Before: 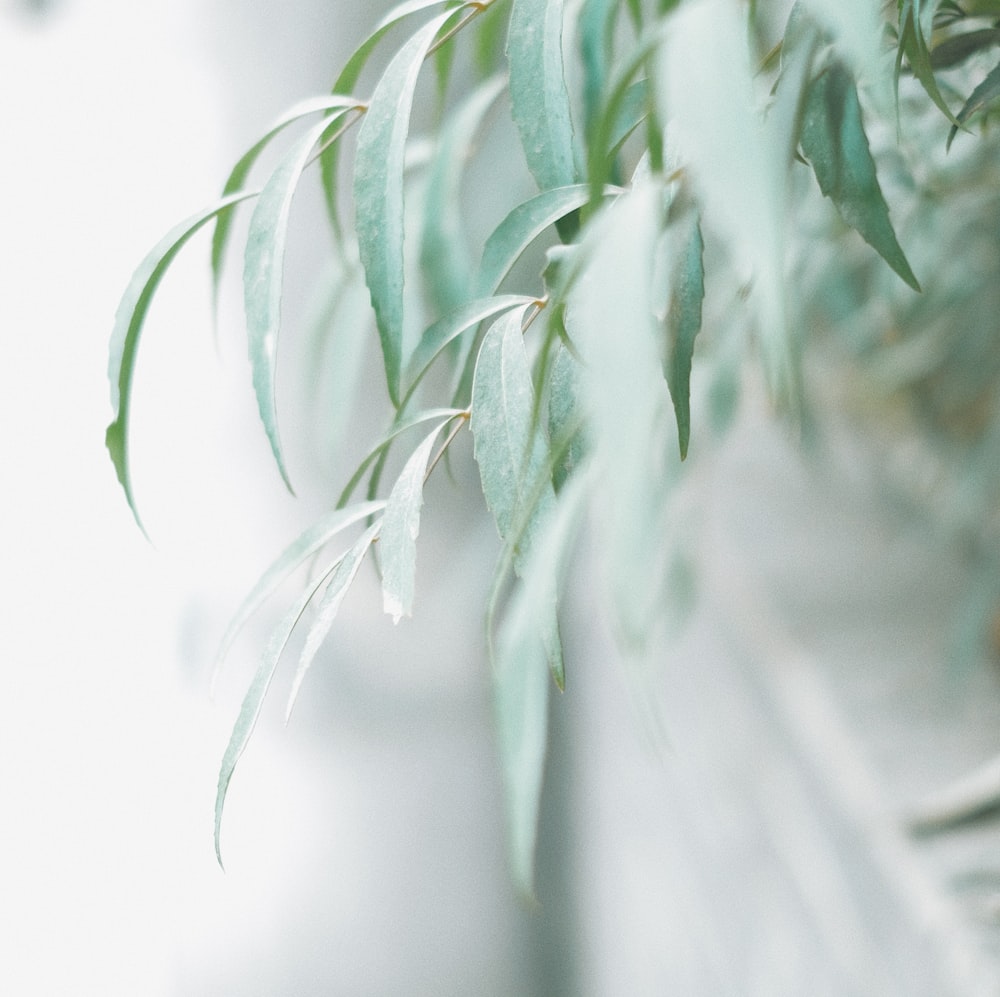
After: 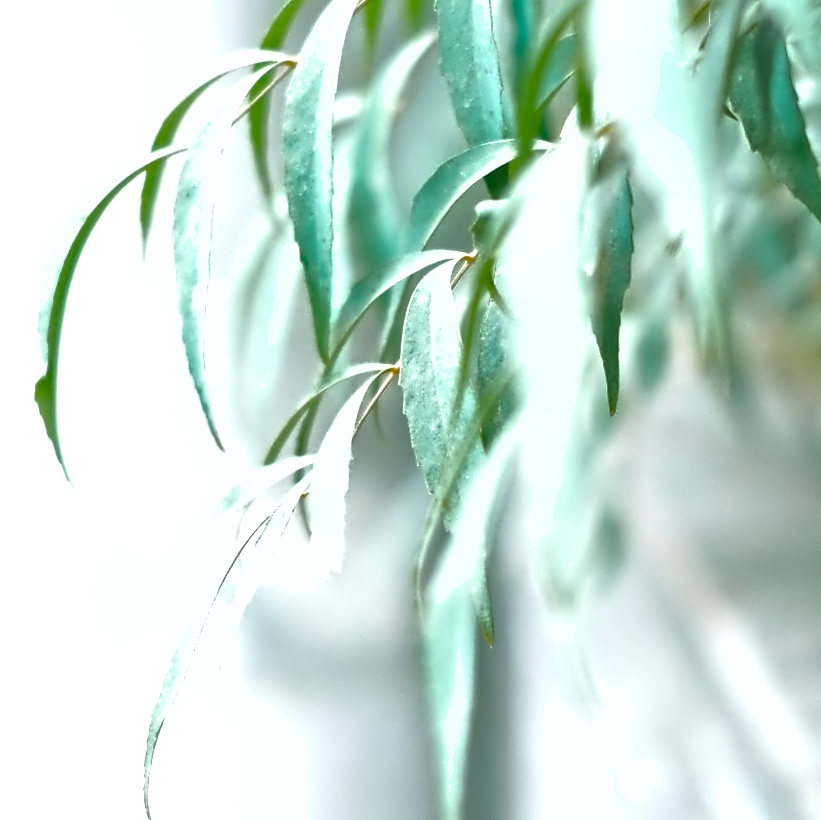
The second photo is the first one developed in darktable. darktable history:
contrast equalizer: octaves 7, y [[0.5, 0.542, 0.583, 0.625, 0.667, 0.708], [0.5 ×6], [0.5 ×6], [0, 0.033, 0.067, 0.1, 0.133, 0.167], [0, 0.05, 0.1, 0.15, 0.2, 0.25]]
shadows and highlights: on, module defaults
crop and rotate: left 7.196%, top 4.574%, right 10.605%, bottom 13.178%
color balance rgb: linear chroma grading › global chroma 9%, perceptual saturation grading › global saturation 36%, perceptual saturation grading › shadows 35%, perceptual brilliance grading › global brilliance 15%, perceptual brilliance grading › shadows -35%, global vibrance 15%
